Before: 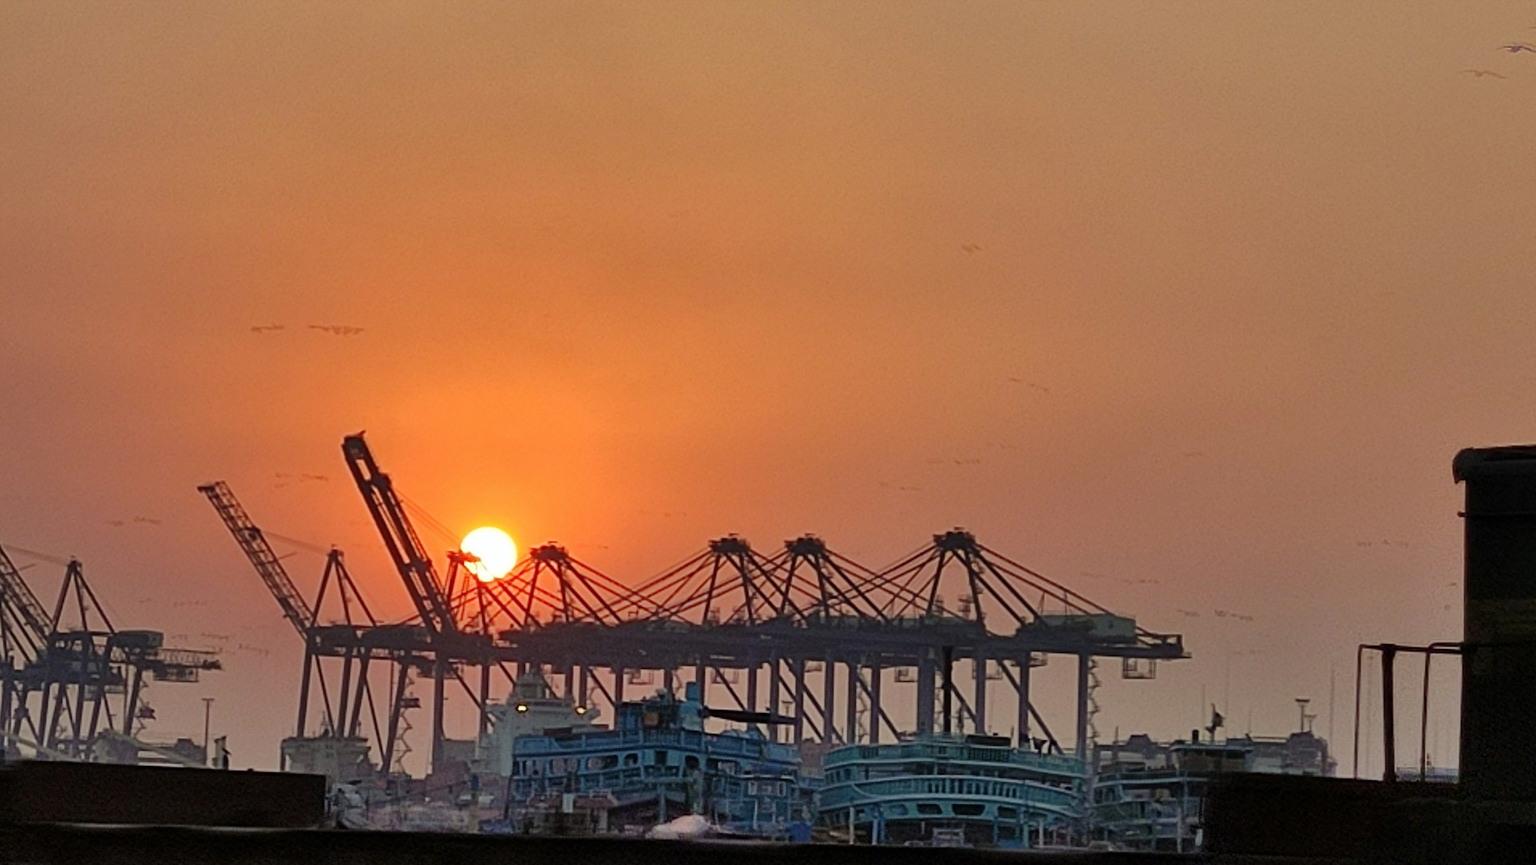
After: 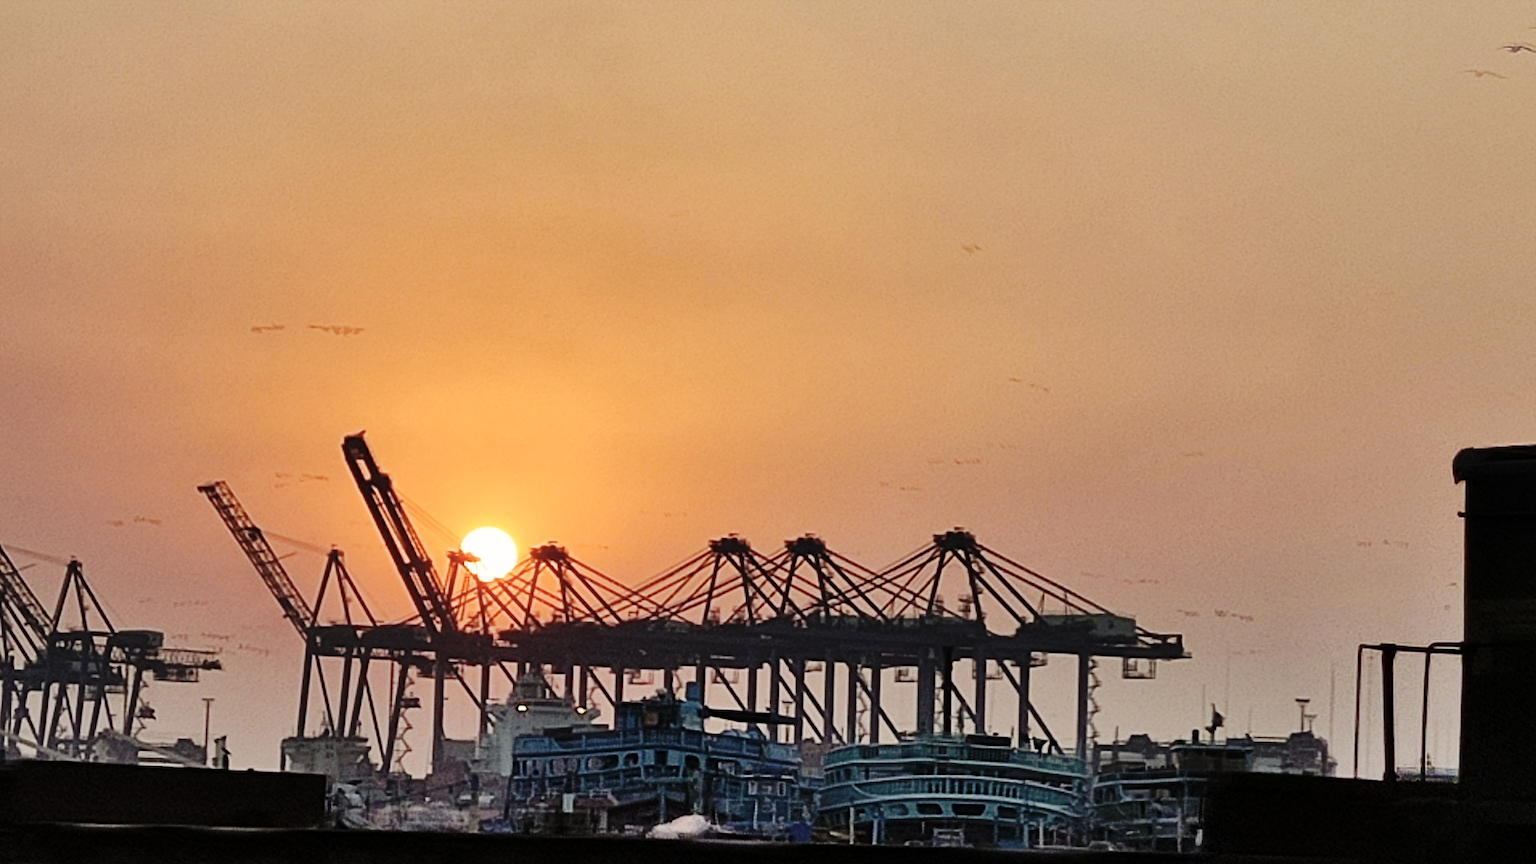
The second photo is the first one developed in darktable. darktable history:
base curve: curves: ch0 [(0, 0) (0.036, 0.025) (0.121, 0.166) (0.206, 0.329) (0.605, 0.79) (1, 1)], preserve colors none
contrast brightness saturation: contrast 0.103, saturation -0.36
color balance rgb: highlights gain › chroma 1.057%, highlights gain › hue 60.05°, perceptual saturation grading › global saturation 14.895%, global vibrance -23.889%
shadows and highlights: shadows 19.94, highlights -19.52, soften with gaussian
